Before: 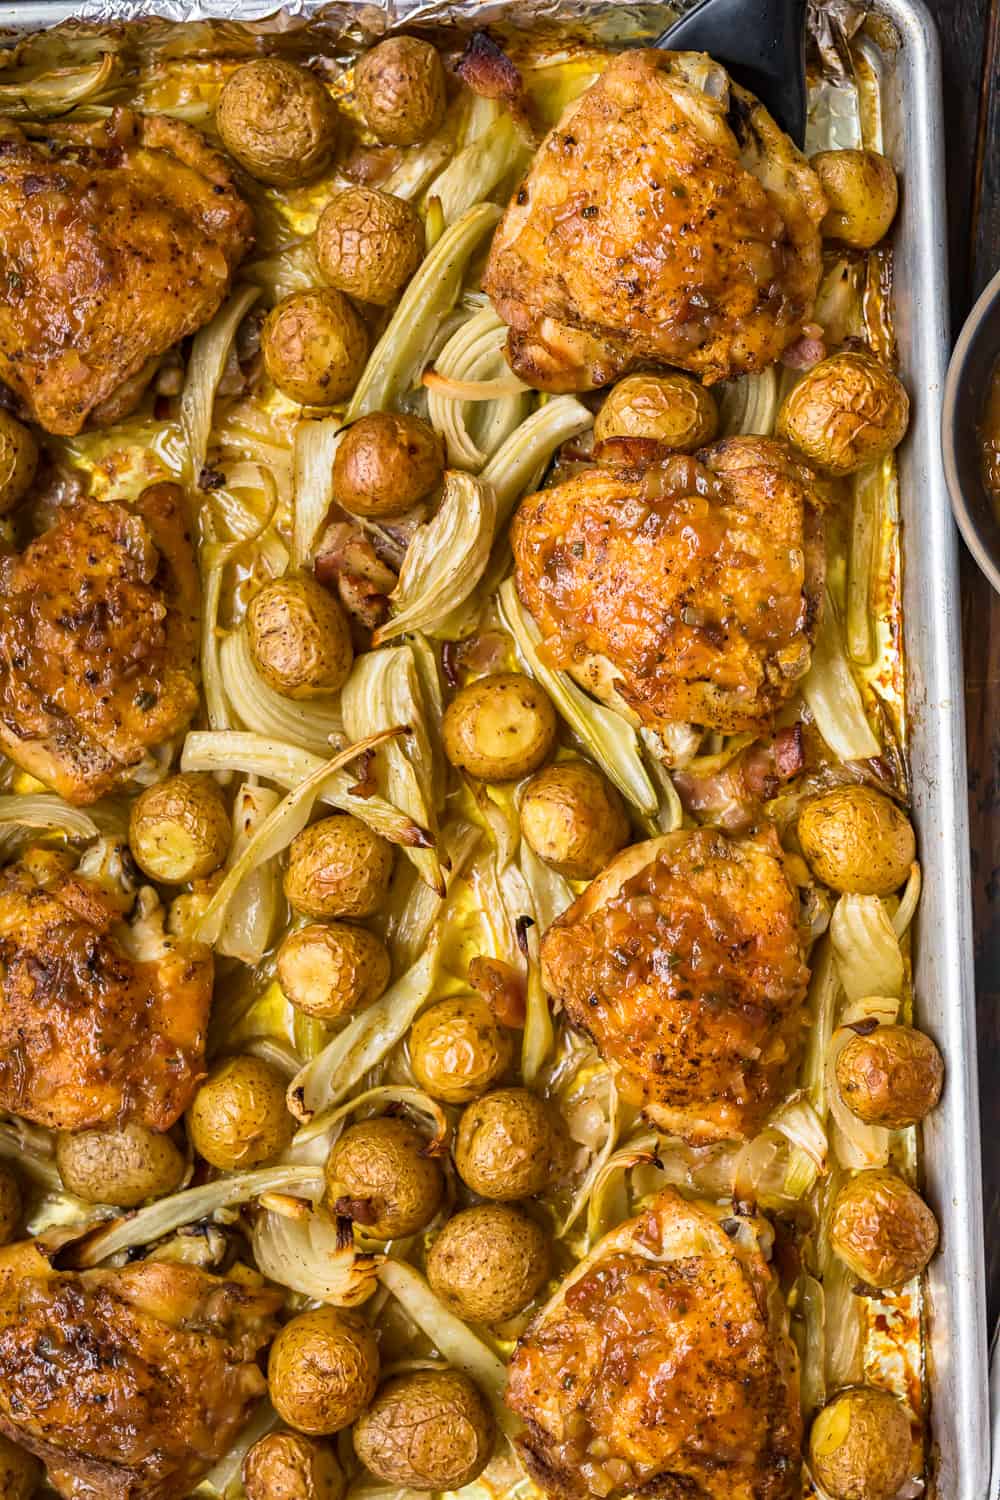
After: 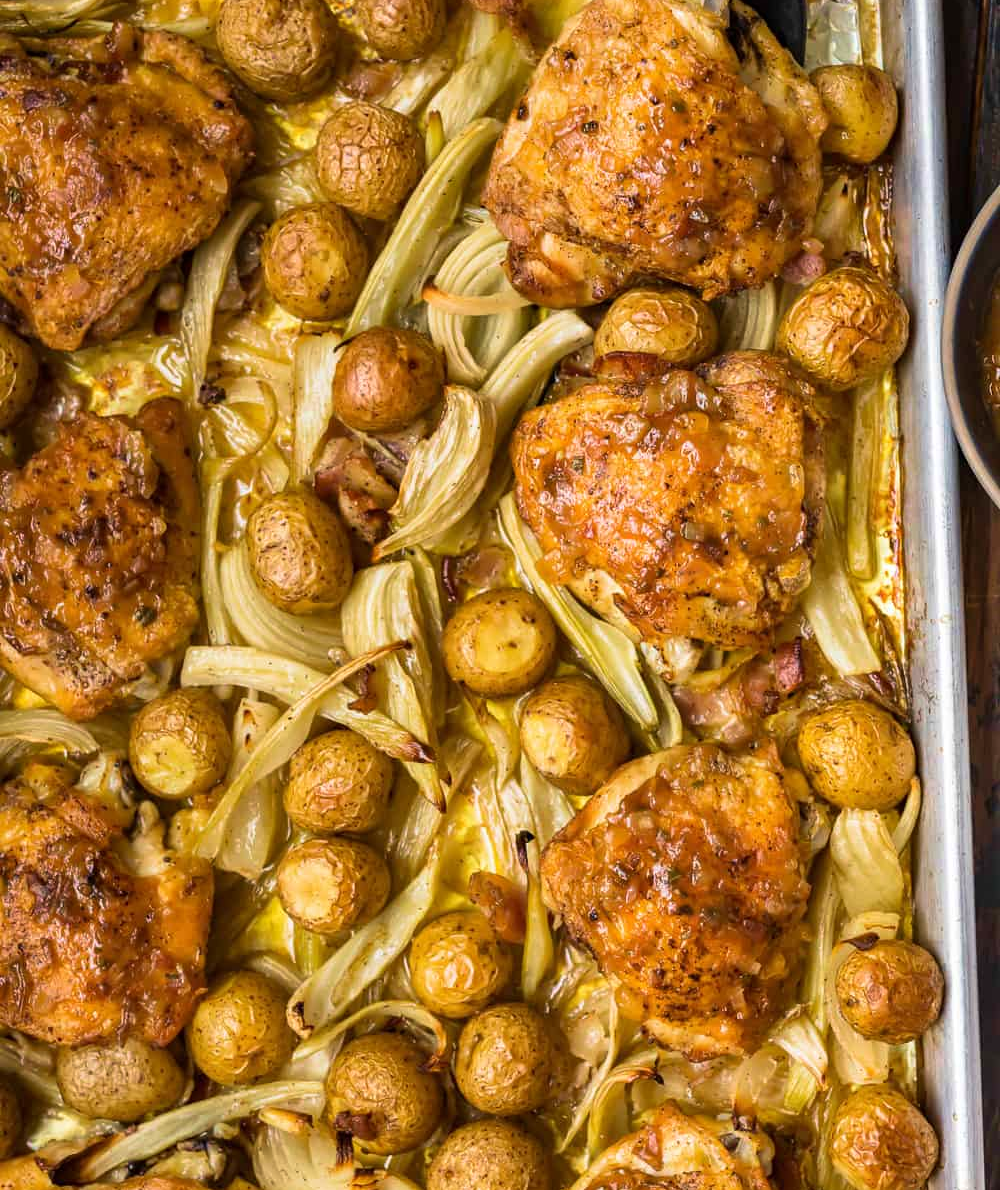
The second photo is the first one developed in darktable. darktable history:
crop and rotate: top 5.667%, bottom 14.937%
velvia: on, module defaults
